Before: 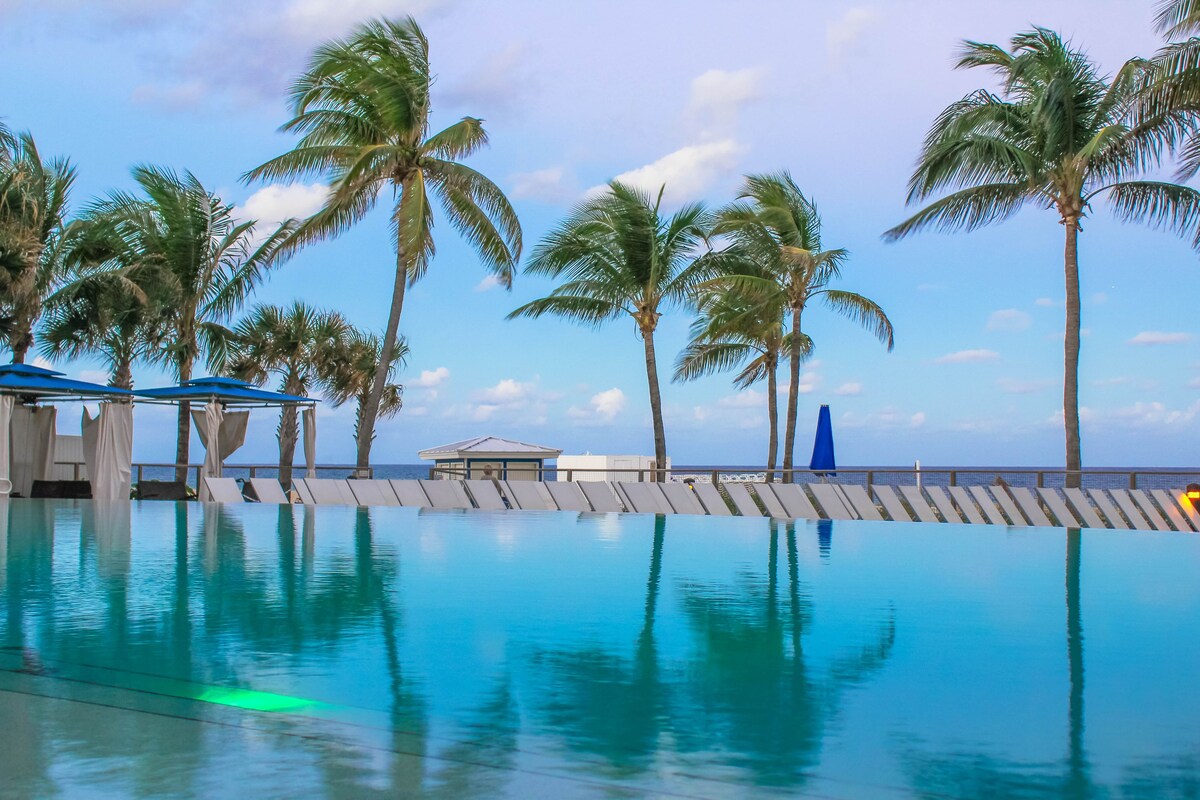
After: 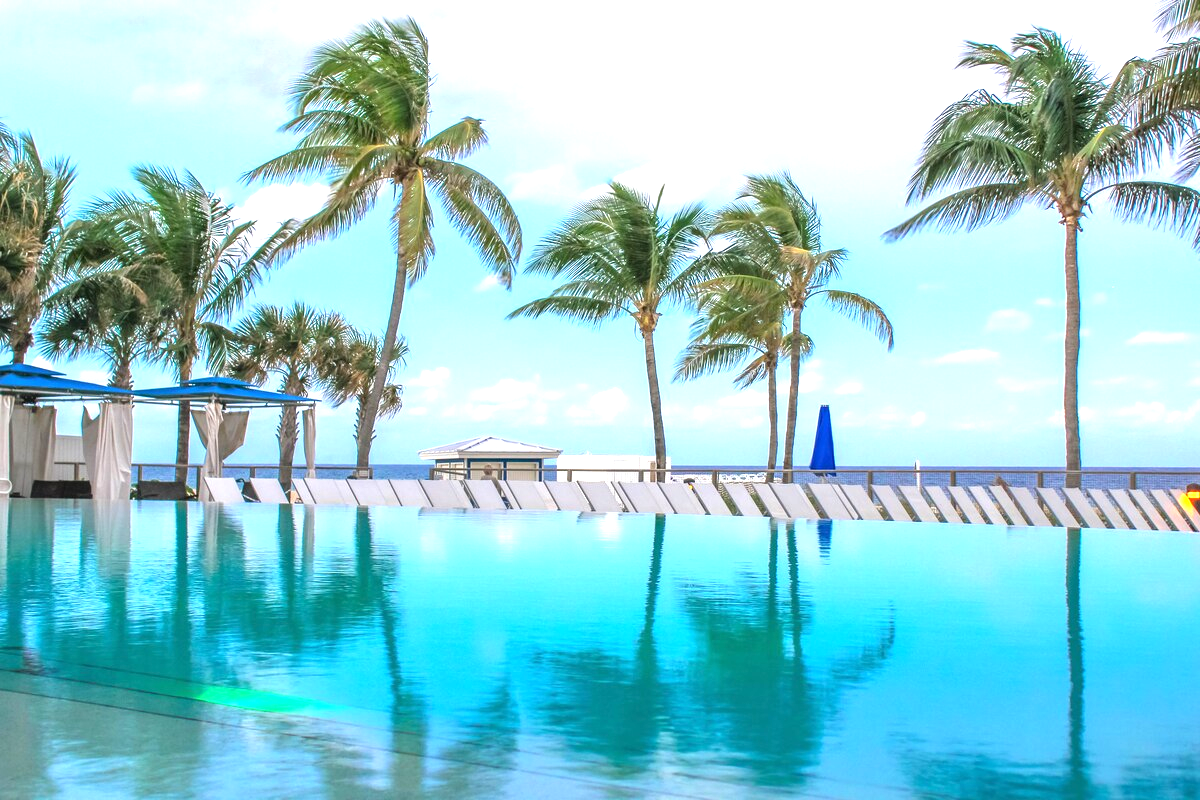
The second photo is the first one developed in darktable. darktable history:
exposure: exposure 1.057 EV, compensate highlight preservation false
